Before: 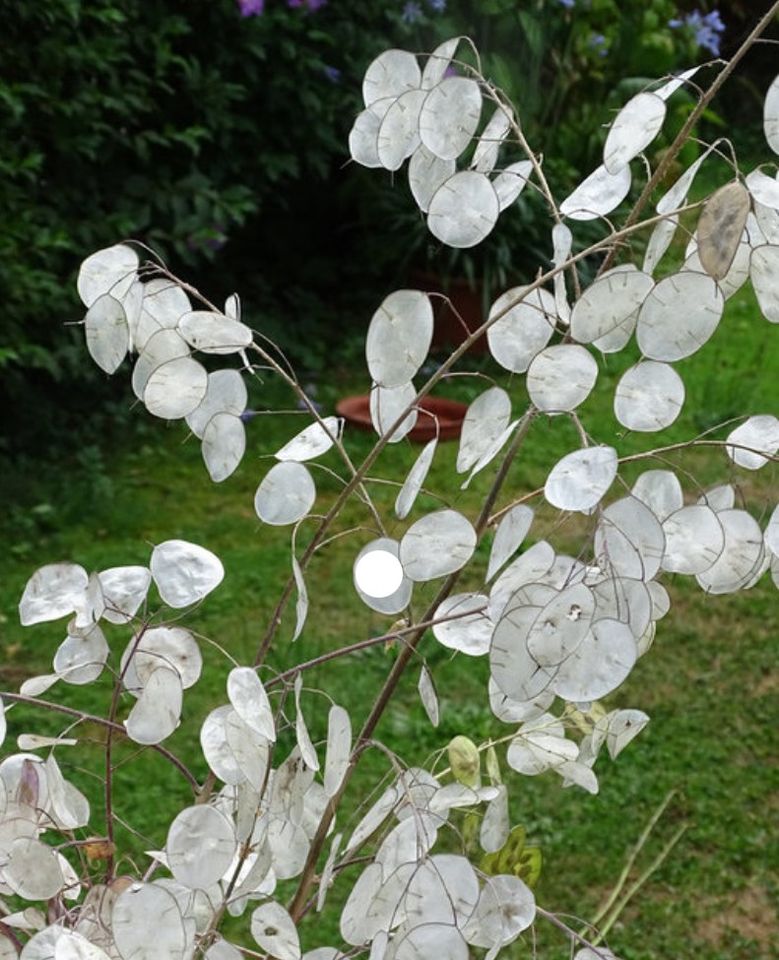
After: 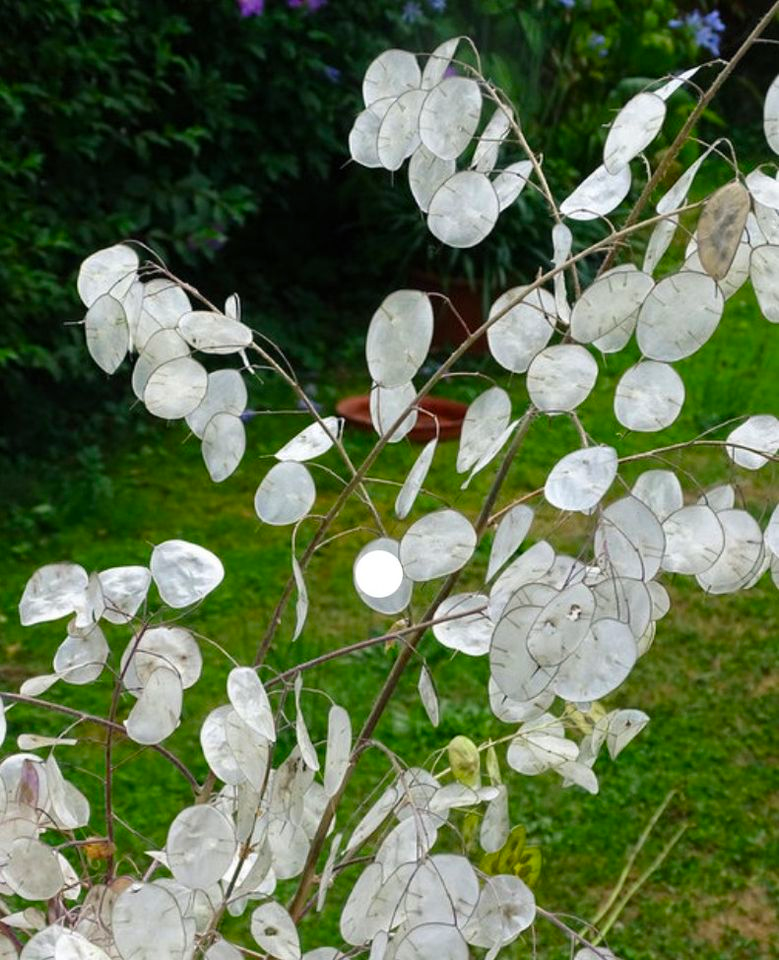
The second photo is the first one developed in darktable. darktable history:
color balance rgb: shadows lift › chroma 2.064%, shadows lift › hue 220.74°, linear chroma grading › global chroma 8.939%, perceptual saturation grading › global saturation 25.868%
